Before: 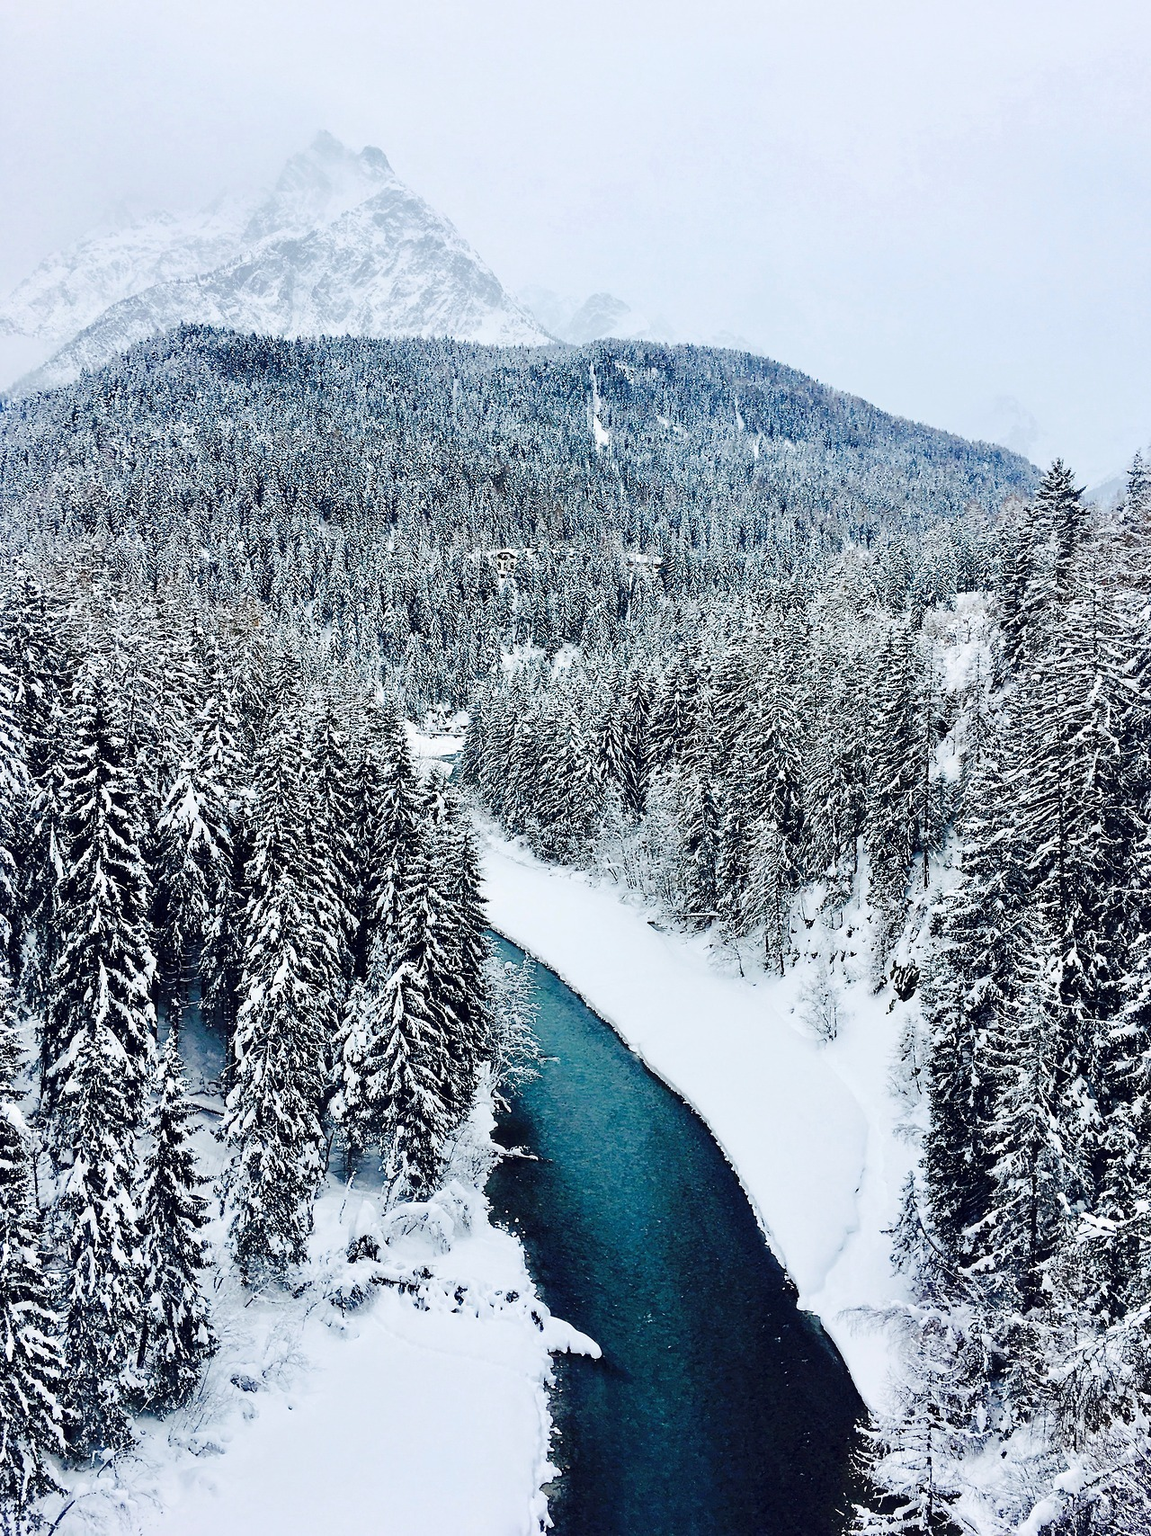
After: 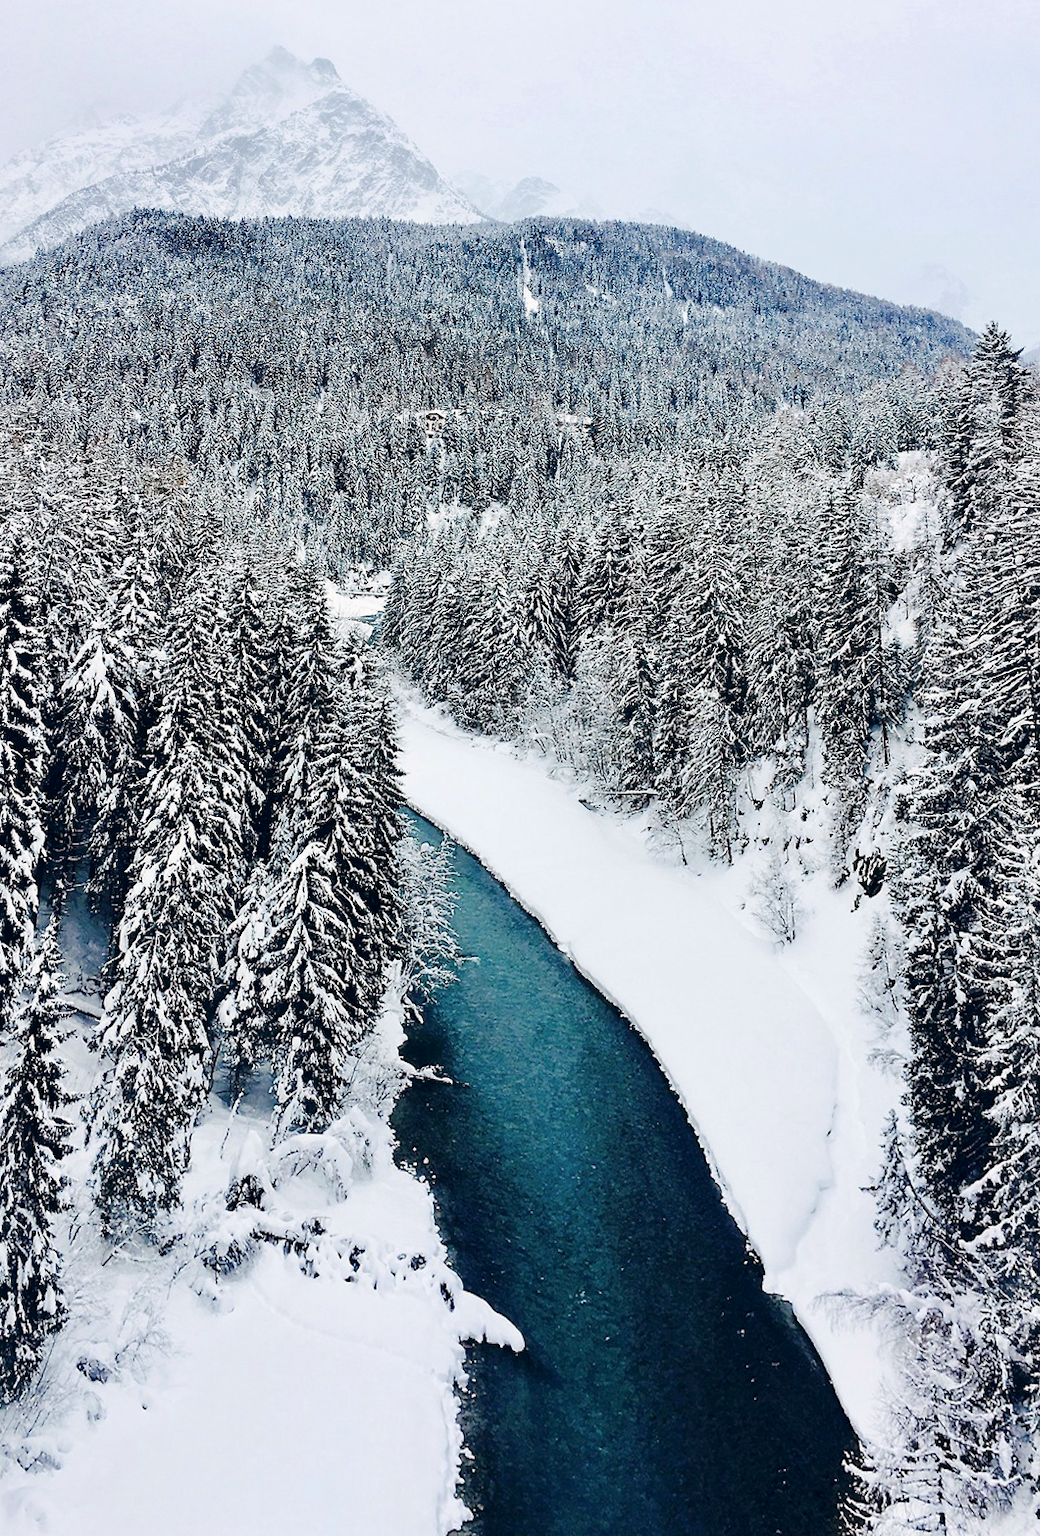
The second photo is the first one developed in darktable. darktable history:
crop and rotate: top 2.479%, bottom 3.018%
rotate and perspective: rotation 0.72°, lens shift (vertical) -0.352, lens shift (horizontal) -0.051, crop left 0.152, crop right 0.859, crop top 0.019, crop bottom 0.964
color balance: lift [1, 0.998, 1.001, 1.002], gamma [1, 1.02, 1, 0.98], gain [1, 1.02, 1.003, 0.98]
